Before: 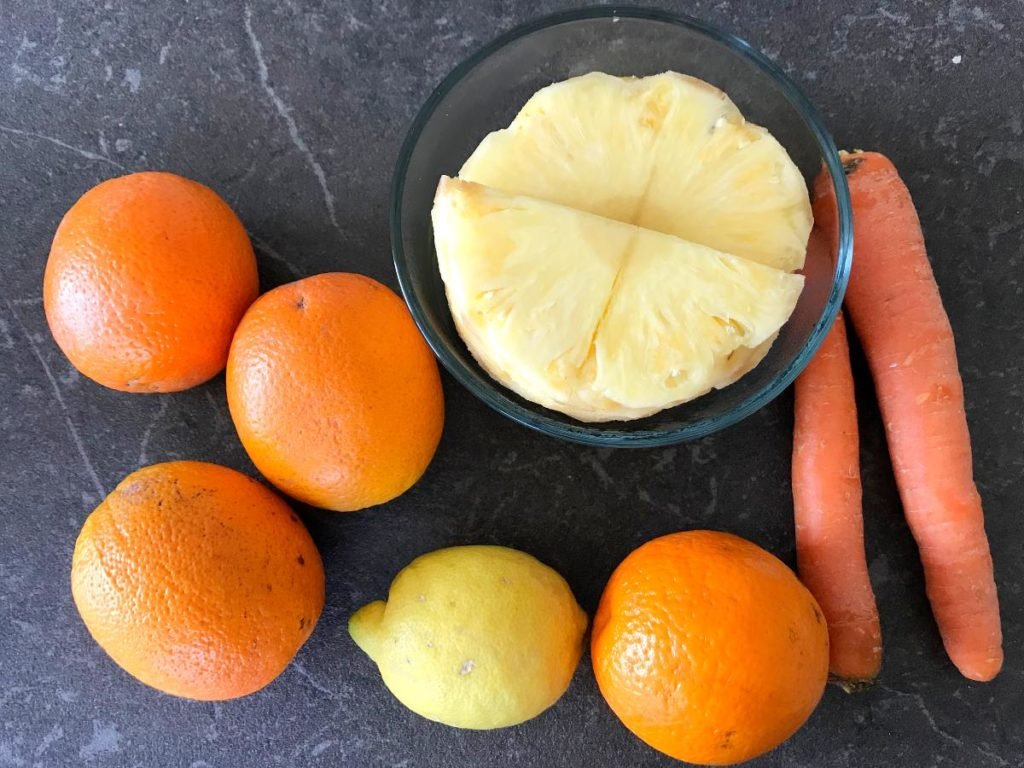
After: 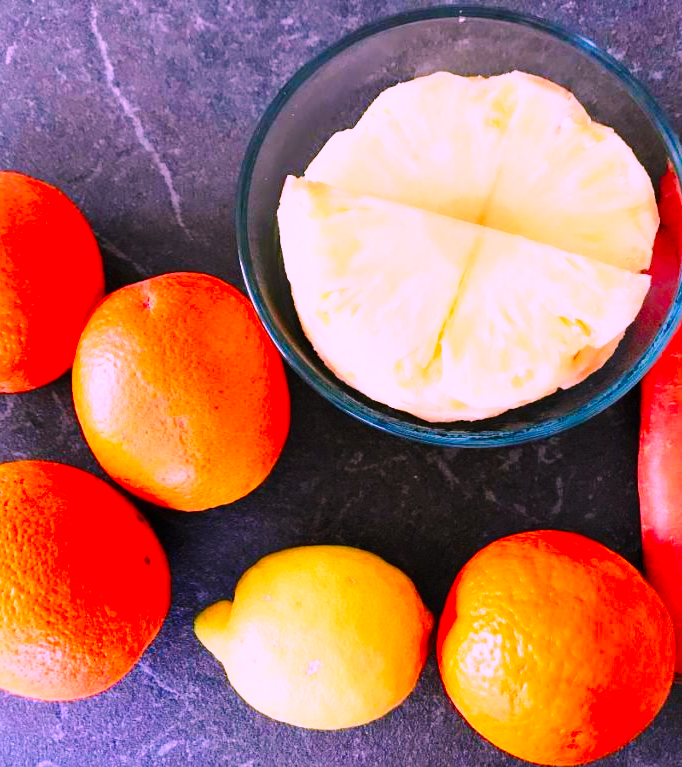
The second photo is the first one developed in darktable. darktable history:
base curve: curves: ch0 [(0, 0) (0.028, 0.03) (0.121, 0.232) (0.46, 0.748) (0.859, 0.968) (1, 1)], preserve colors none
crop and rotate: left 15.055%, right 18.278%
color correction: highlights a* 19.5, highlights b* -11.53, saturation 1.69
